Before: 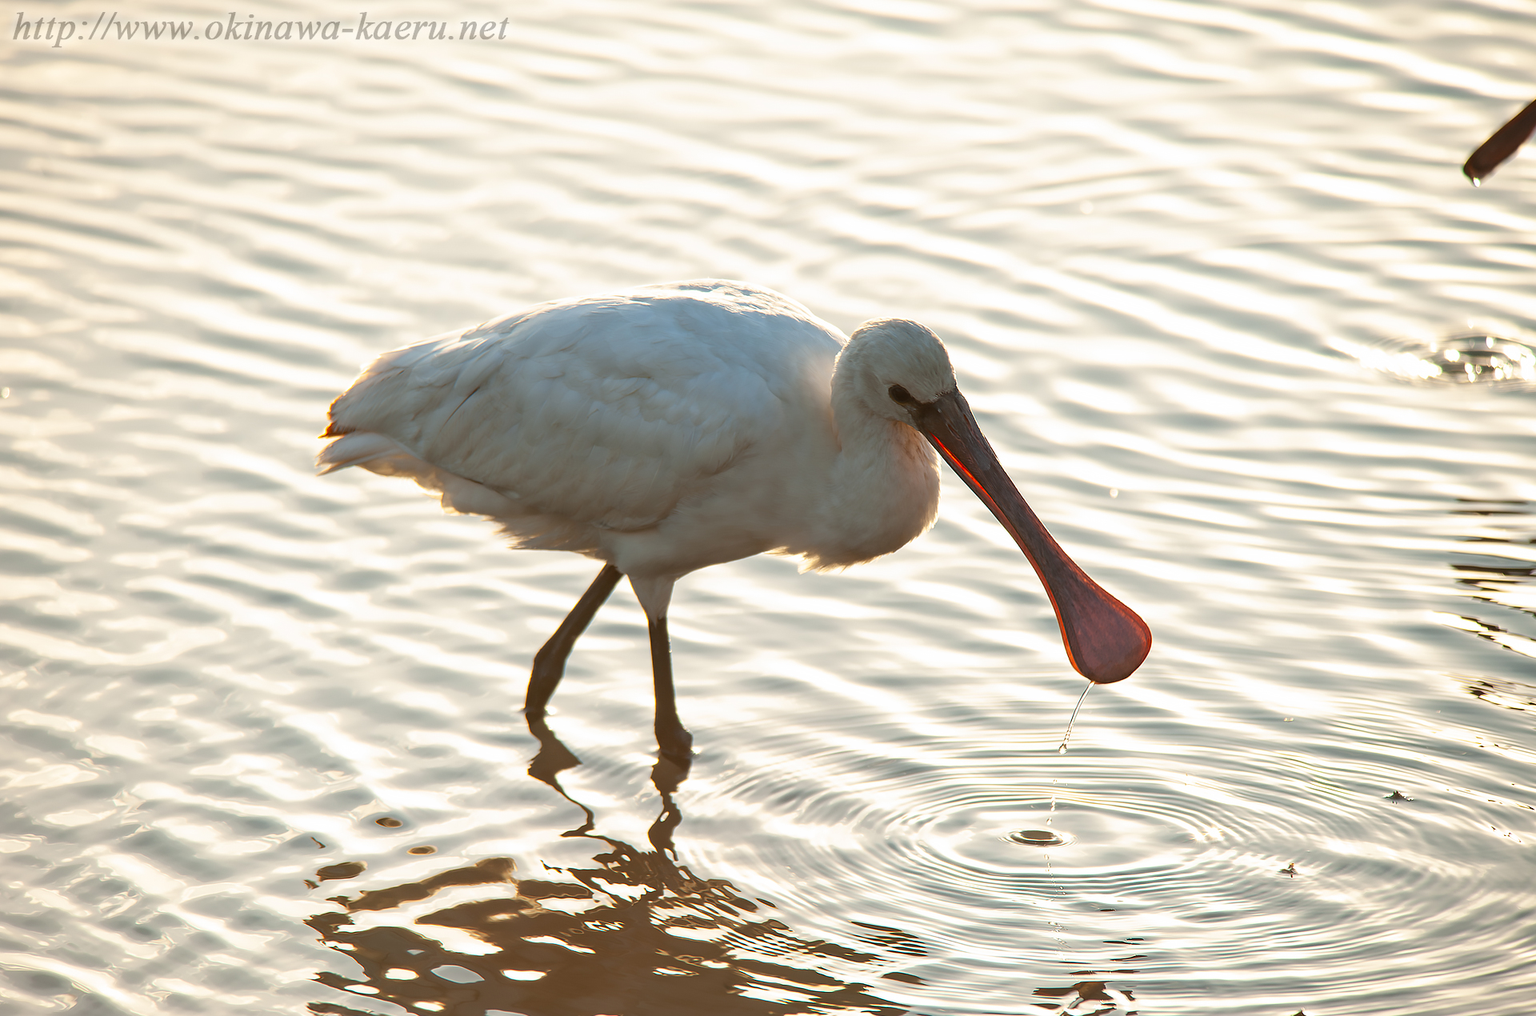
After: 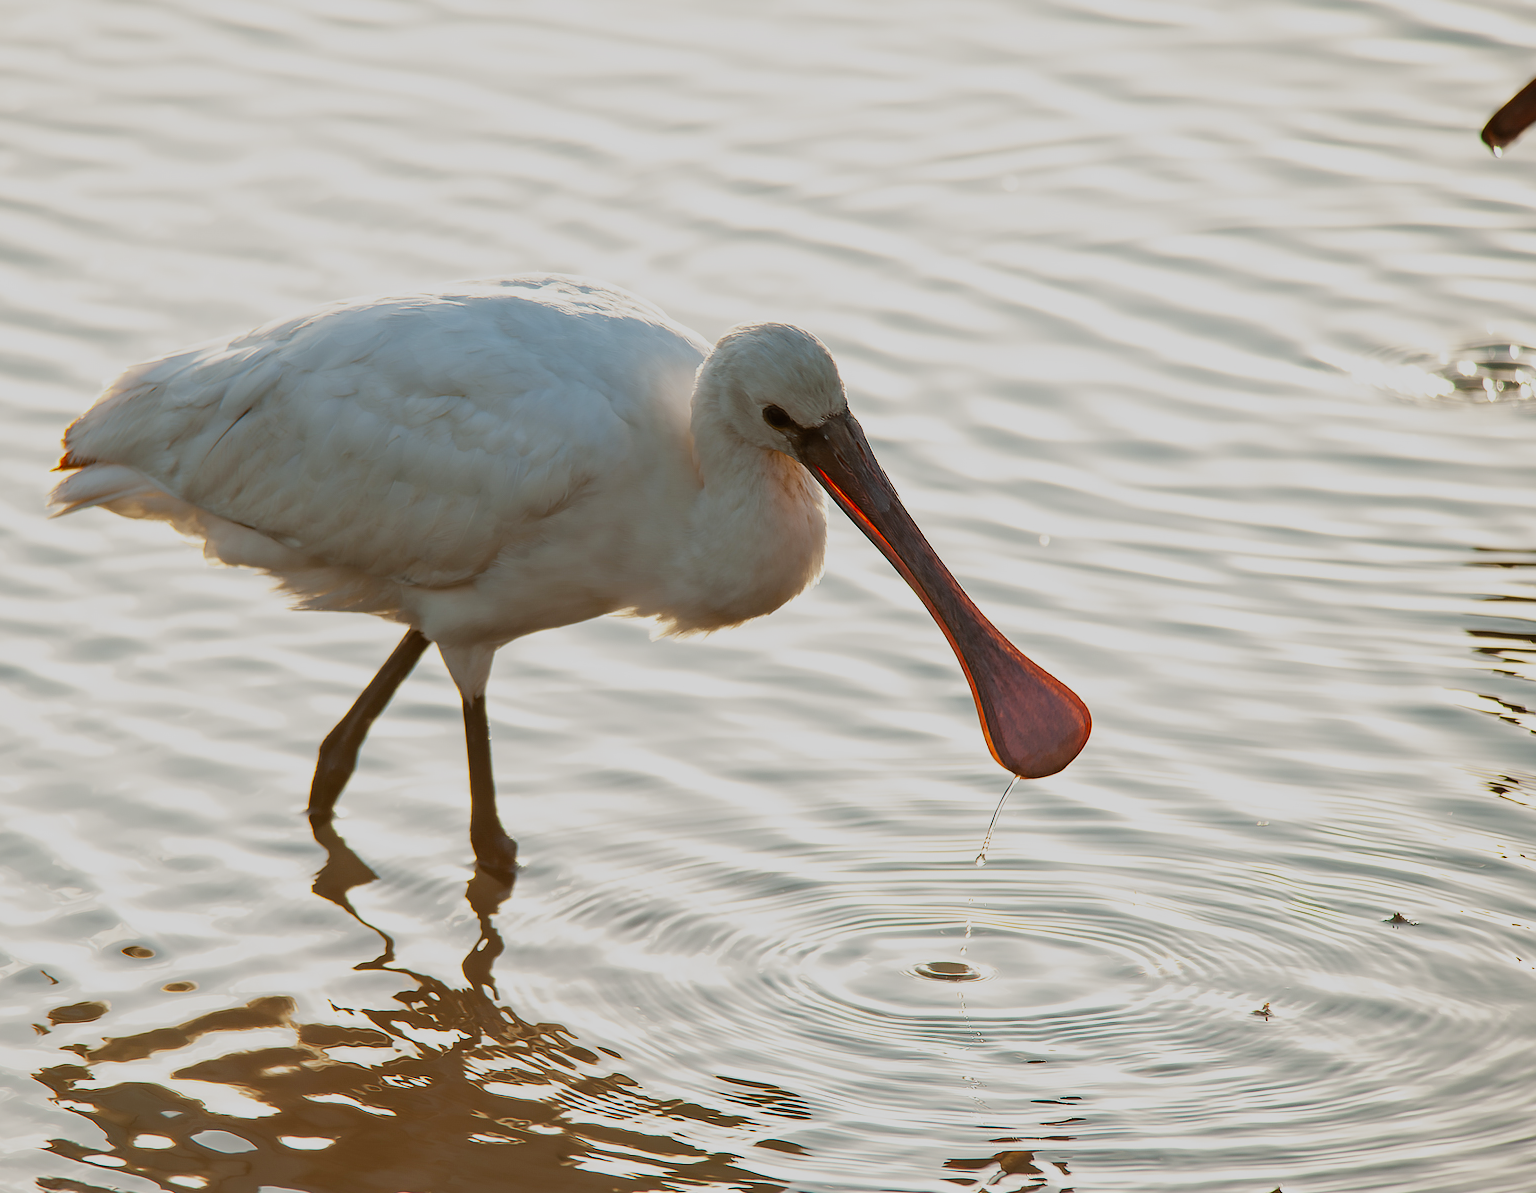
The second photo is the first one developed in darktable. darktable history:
filmic rgb: black relative exposure -7.65 EV, white relative exposure 4.56 EV, hardness 3.61, add noise in highlights 0.001, preserve chrominance no, color science v3 (2019), use custom middle-gray values true, contrast in highlights soft
crop and rotate: left 18.153%, top 5.986%, right 1.817%
